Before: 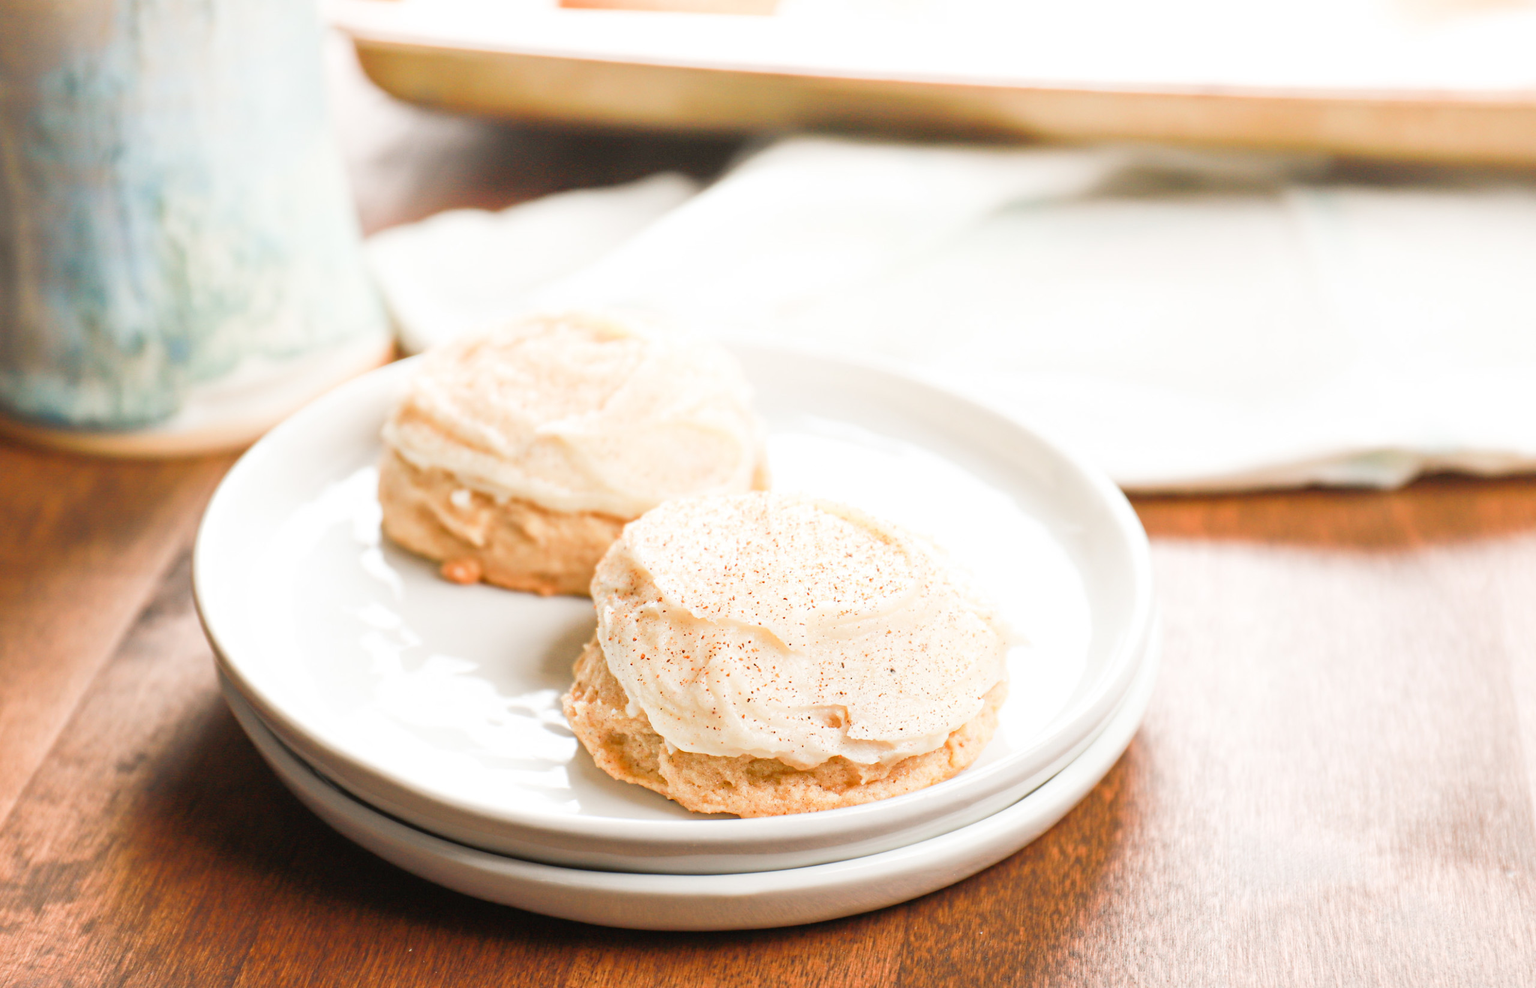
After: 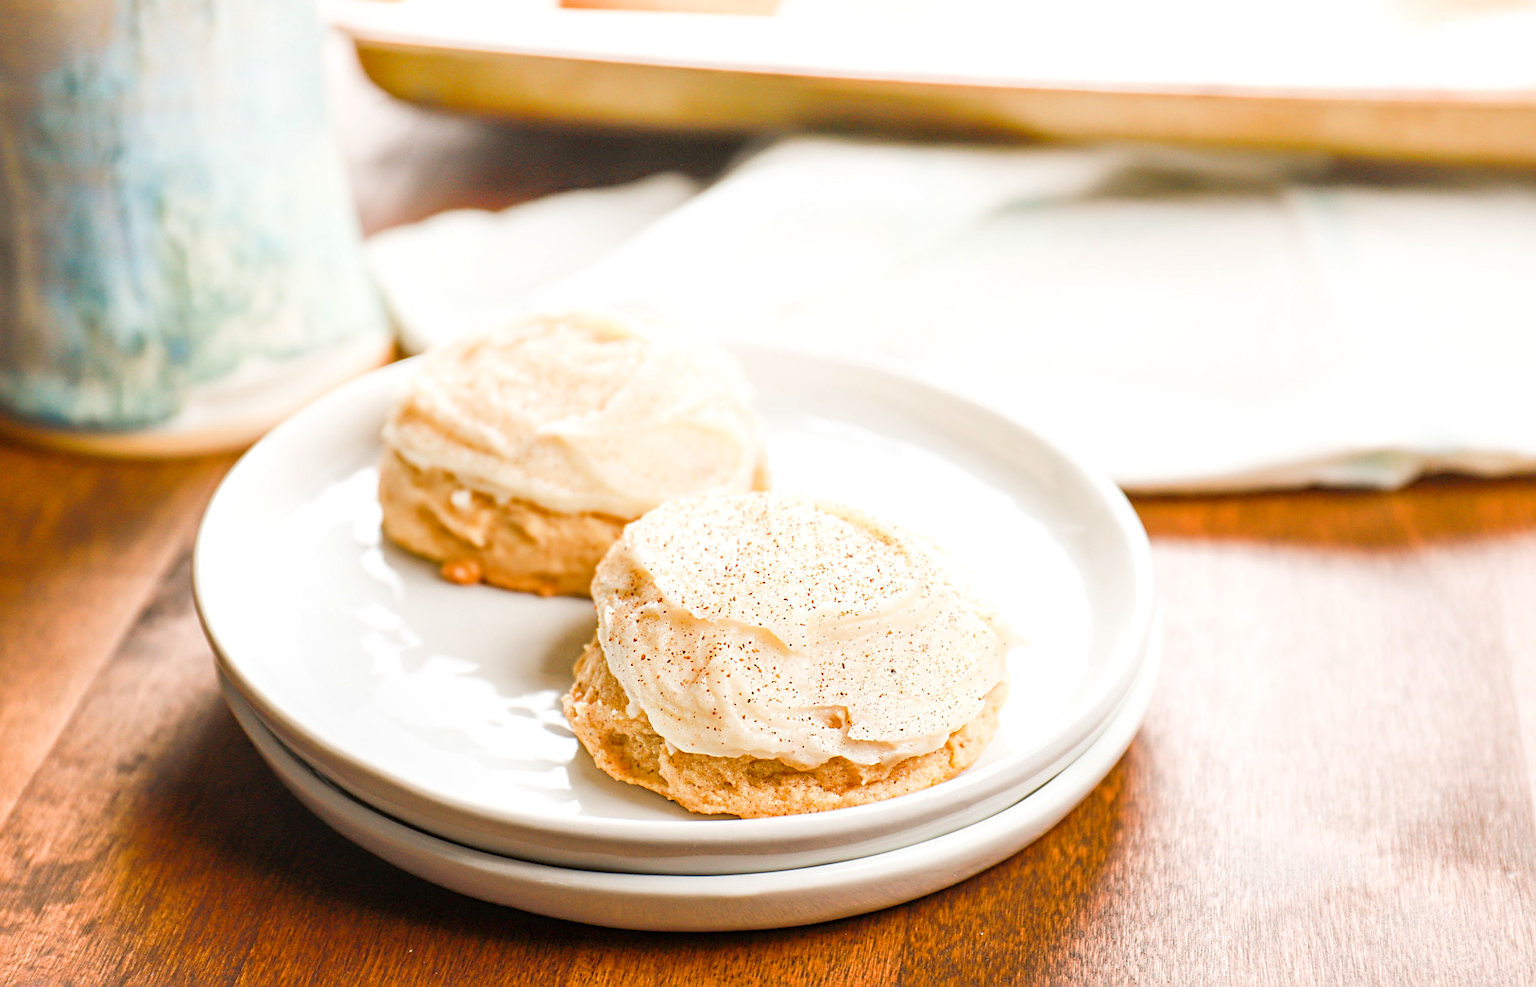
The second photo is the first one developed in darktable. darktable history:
color balance rgb: perceptual saturation grading › global saturation 20%, global vibrance 20%
local contrast: on, module defaults
sharpen: radius 2.543, amount 0.636
